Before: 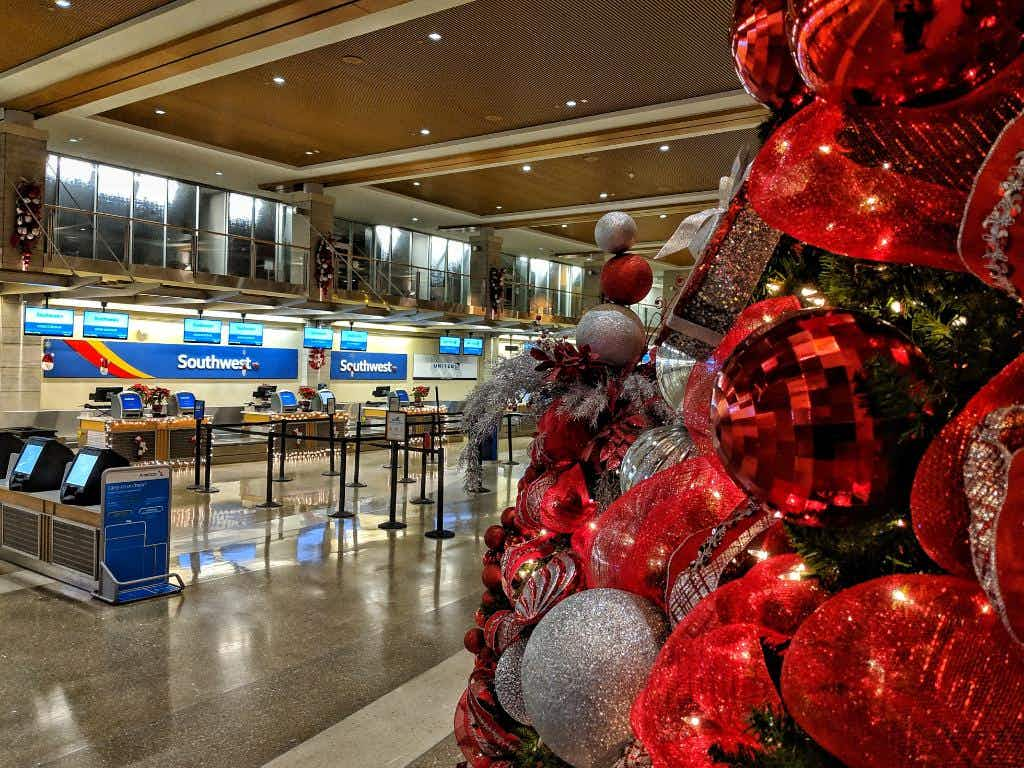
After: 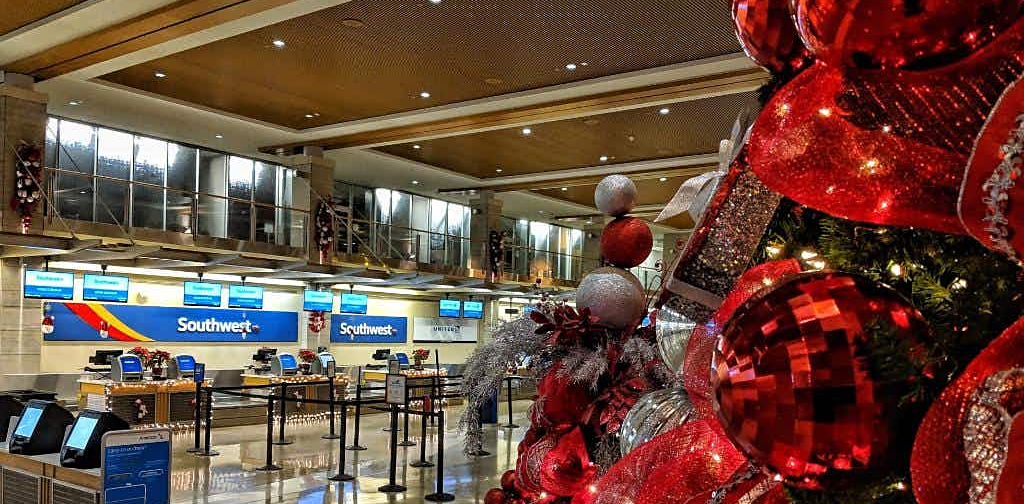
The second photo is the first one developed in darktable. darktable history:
sharpen: amount 0.2
crop and rotate: top 4.848%, bottom 29.503%
